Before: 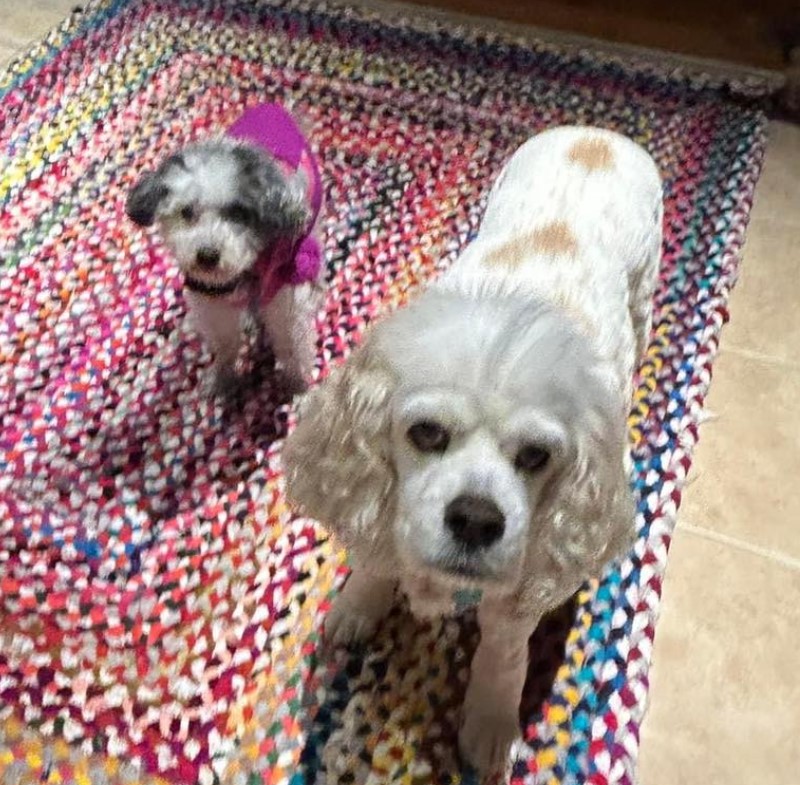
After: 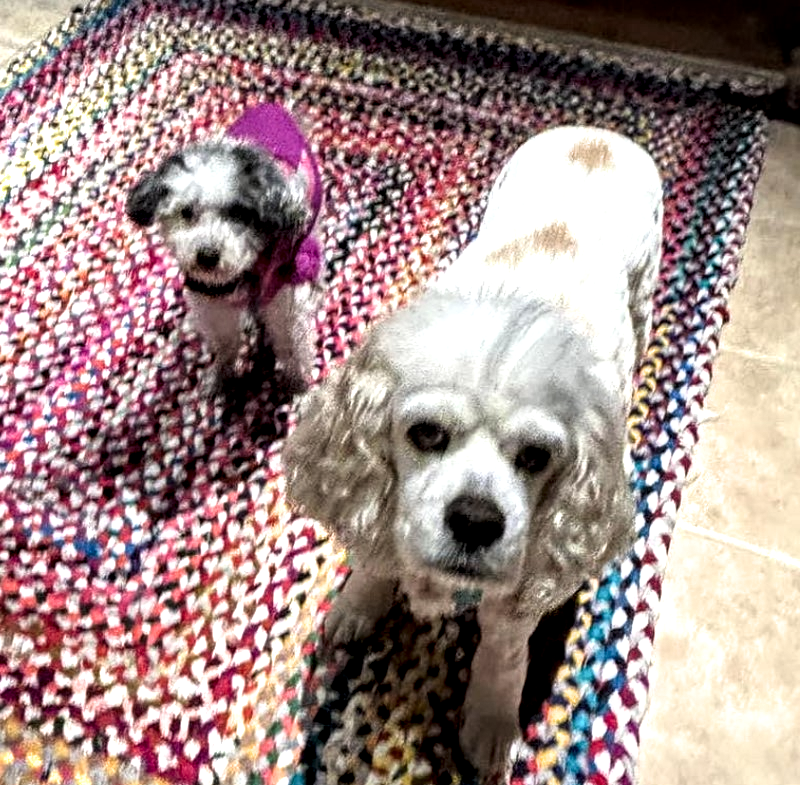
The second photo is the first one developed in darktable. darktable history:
local contrast: detail 161%
filmic rgb: black relative exposure -9.06 EV, white relative exposure 2.3 EV, hardness 7.47, color science v6 (2022)
